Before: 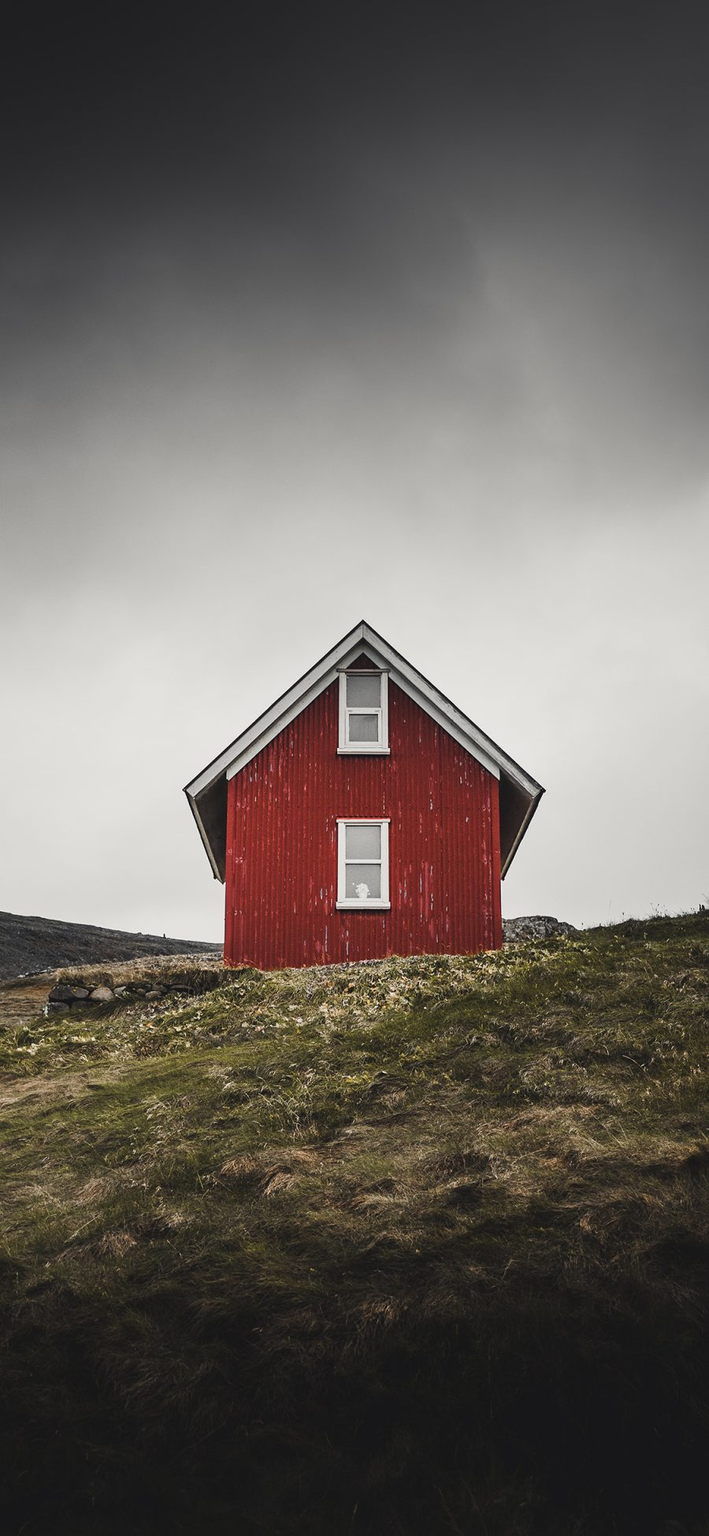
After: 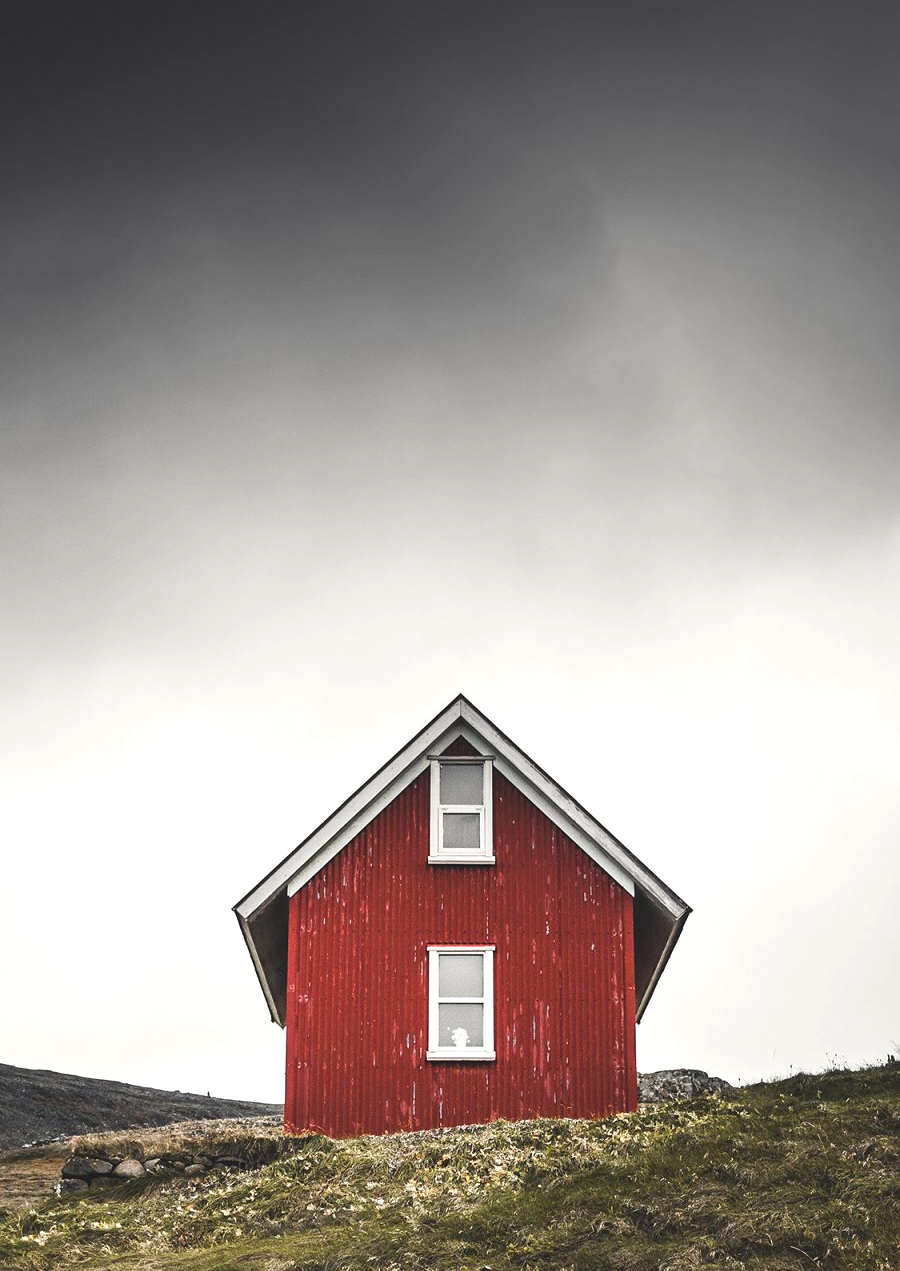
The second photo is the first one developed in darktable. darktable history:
exposure: black level correction -0.002, exposure 0.548 EV, compensate highlight preservation false
crop and rotate: top 4.806%, bottom 29.956%
